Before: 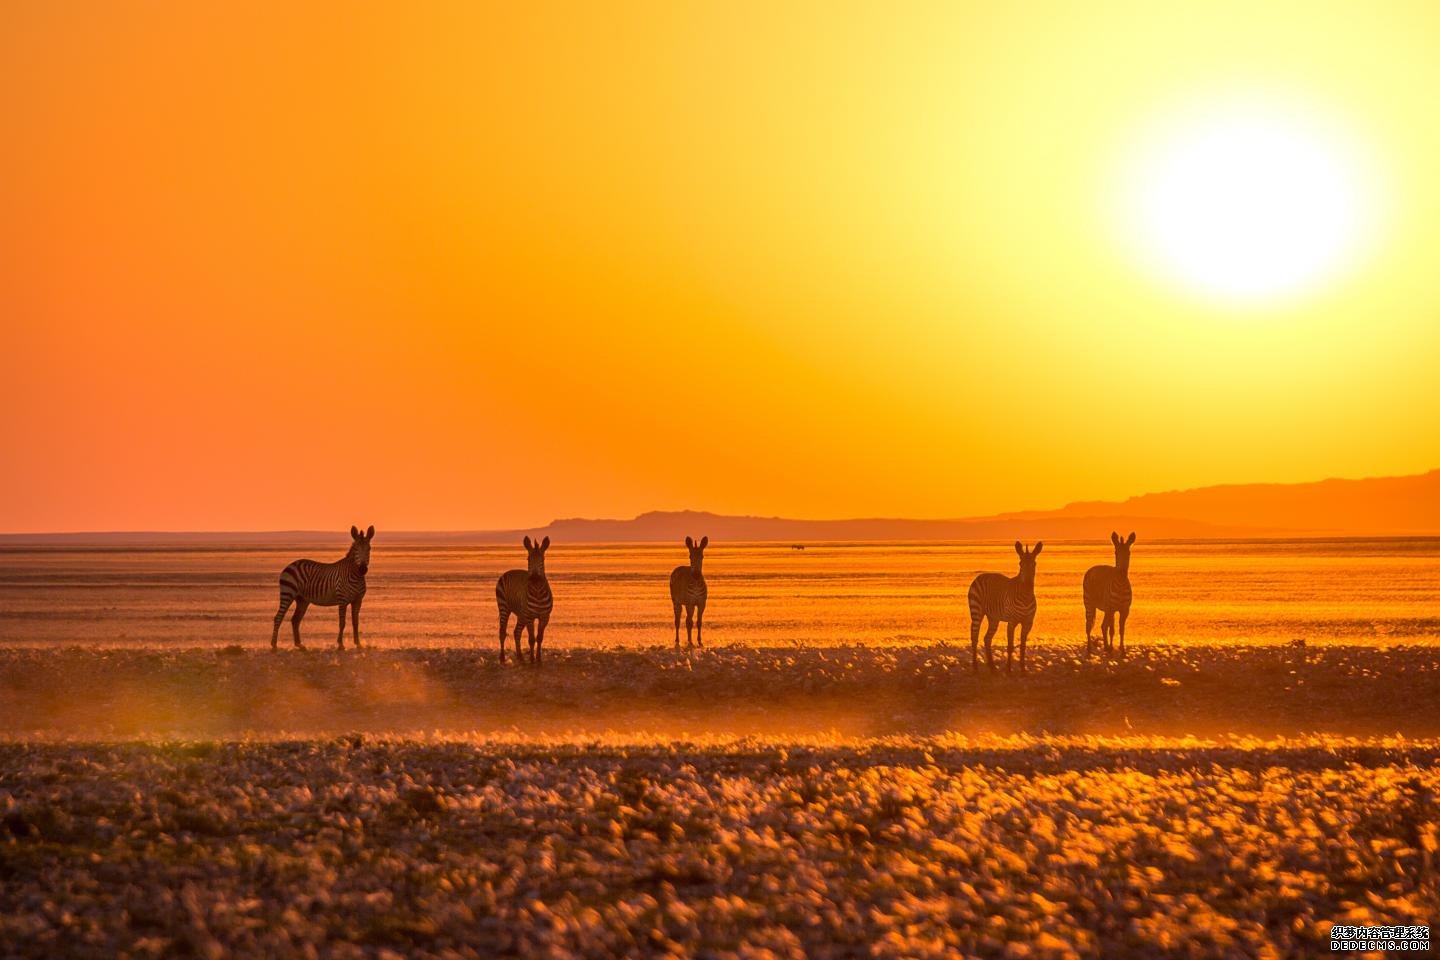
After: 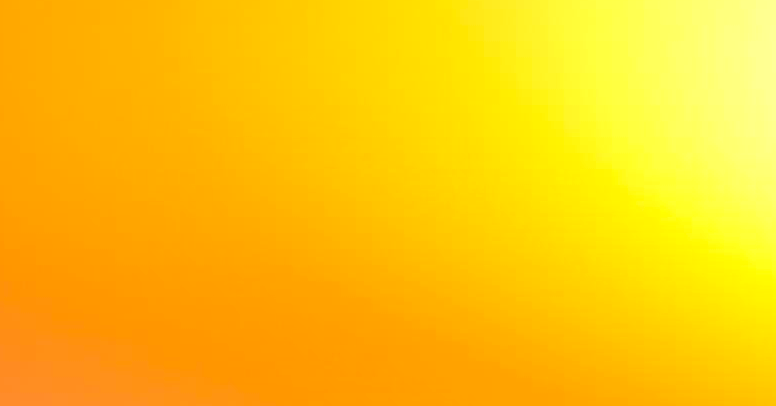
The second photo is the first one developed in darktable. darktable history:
sharpen: on, module defaults
color balance rgb: perceptual saturation grading › global saturation 10%, global vibrance 10%
exposure: black level correction 0.001, exposure 0.5 EV, compensate exposure bias true, compensate highlight preservation false
crop: left 15.306%, top 9.065%, right 30.789%, bottom 48.638%
